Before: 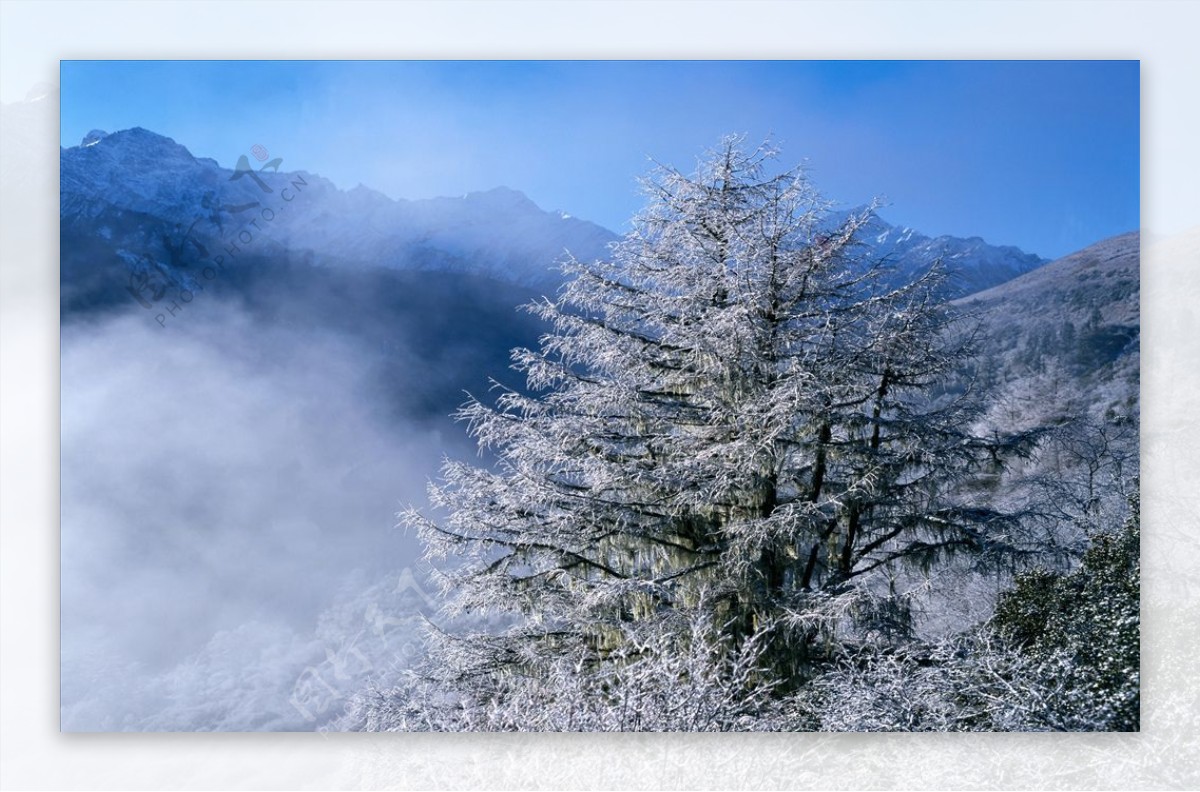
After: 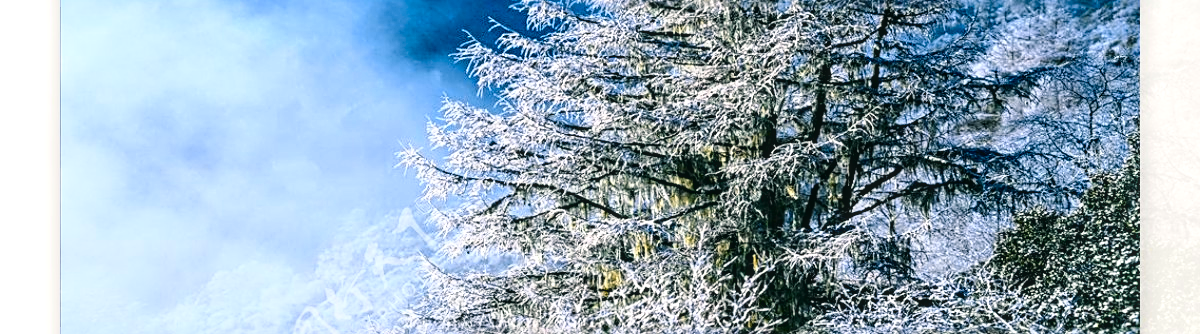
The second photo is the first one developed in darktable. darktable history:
color correction: highlights a* 0.718, highlights b* 2.88, saturation 1.1
crop: top 45.545%, bottom 12.265%
exposure: compensate highlight preservation false
sharpen: radius 2.532, amount 0.631
tone curve: curves: ch0 [(0, 0) (0.136, 0.071) (0.346, 0.366) (0.489, 0.573) (0.66, 0.748) (0.858, 0.926) (1, 0.977)]; ch1 [(0, 0) (0.353, 0.344) (0.45, 0.46) (0.498, 0.498) (0.521, 0.512) (0.563, 0.559) (0.592, 0.605) (0.641, 0.673) (1, 1)]; ch2 [(0, 0) (0.333, 0.346) (0.375, 0.375) (0.424, 0.43) (0.476, 0.492) (0.502, 0.502) (0.524, 0.531) (0.579, 0.61) (0.612, 0.644) (0.641, 0.722) (1, 1)], color space Lab, independent channels, preserve colors none
local contrast: on, module defaults
color zones: curves: ch1 [(0.24, 0.629) (0.75, 0.5)]; ch2 [(0.255, 0.454) (0.745, 0.491)]
color balance rgb: shadows lift › chroma 2.811%, shadows lift › hue 193.54°, power › hue 71.24°, global offset › luminance 0.732%, perceptual saturation grading › global saturation 30.939%, perceptual brilliance grading › global brilliance 11.487%
